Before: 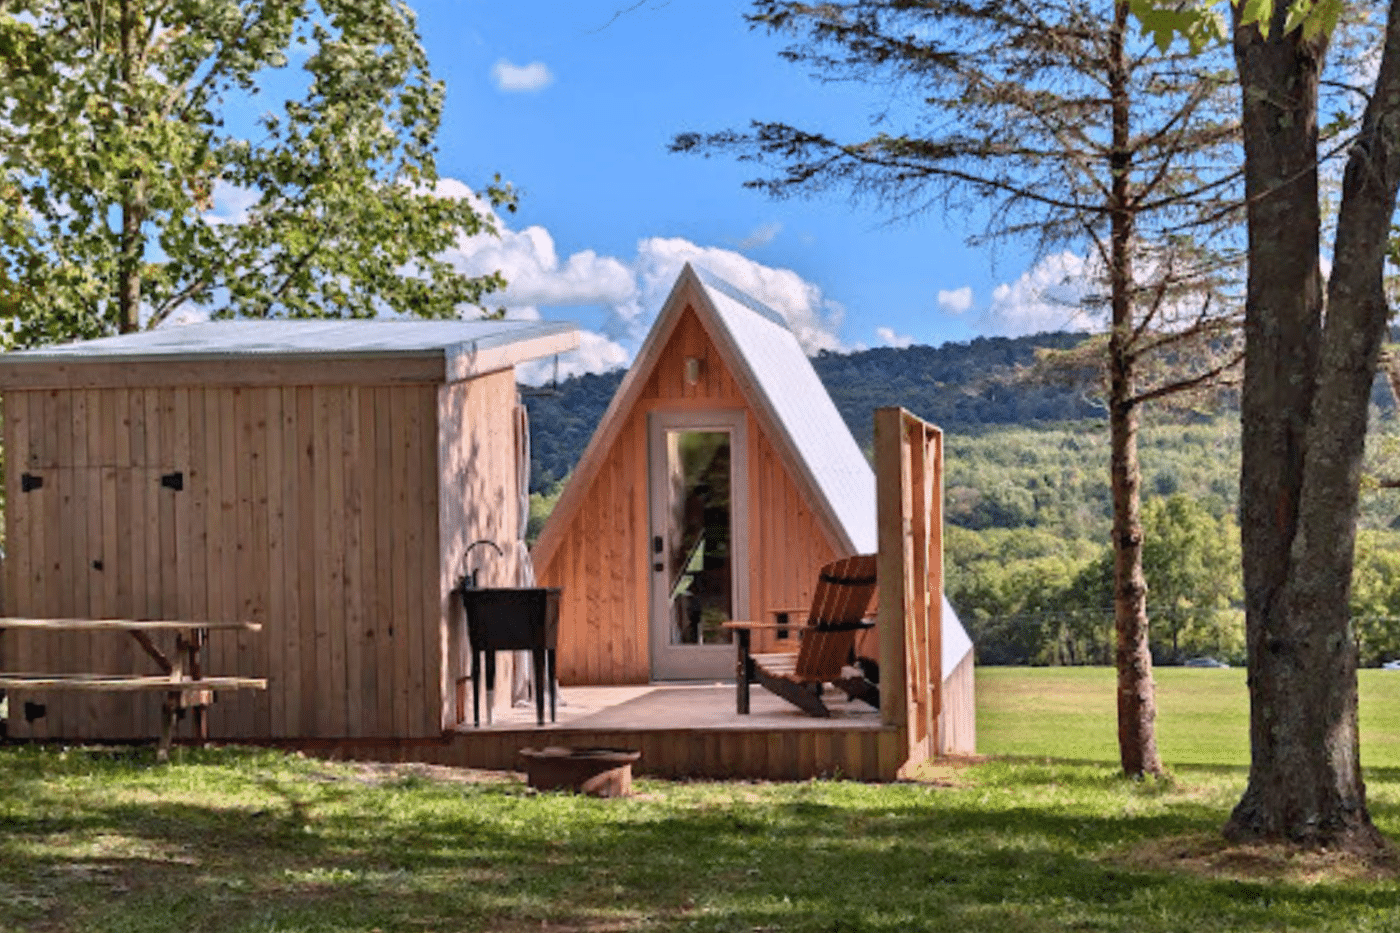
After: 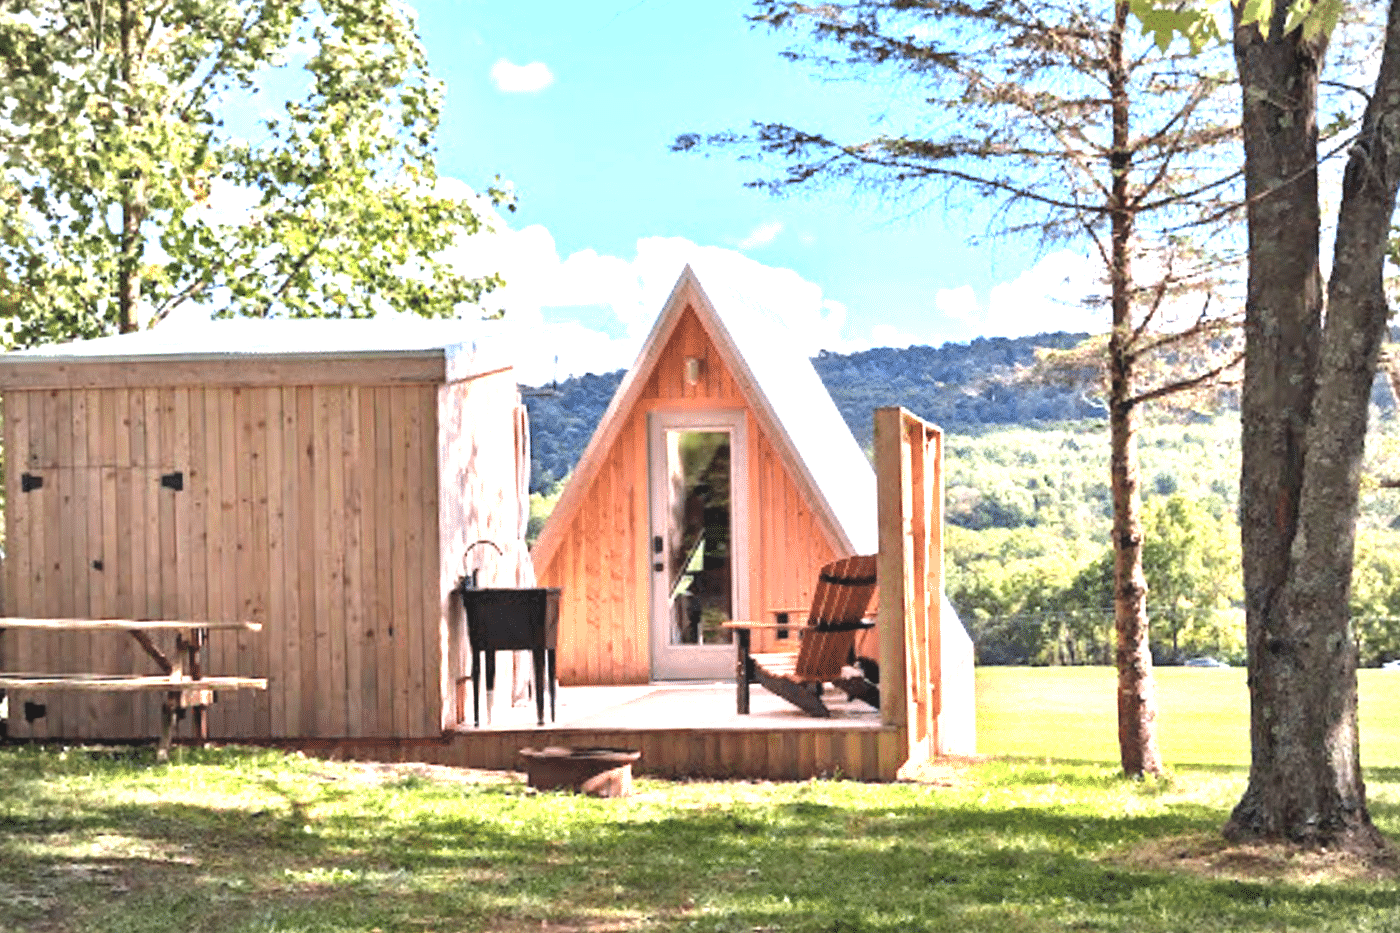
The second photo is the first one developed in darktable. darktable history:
vignetting: fall-off radius 60.54%
tone equalizer: -8 EV -0.756 EV, -7 EV -0.693 EV, -6 EV -0.608 EV, -5 EV -0.42 EV, -3 EV 0.369 EV, -2 EV 0.6 EV, -1 EV 0.688 EV, +0 EV 0.763 EV
exposure: black level correction -0.005, exposure 1 EV, compensate highlight preservation false
